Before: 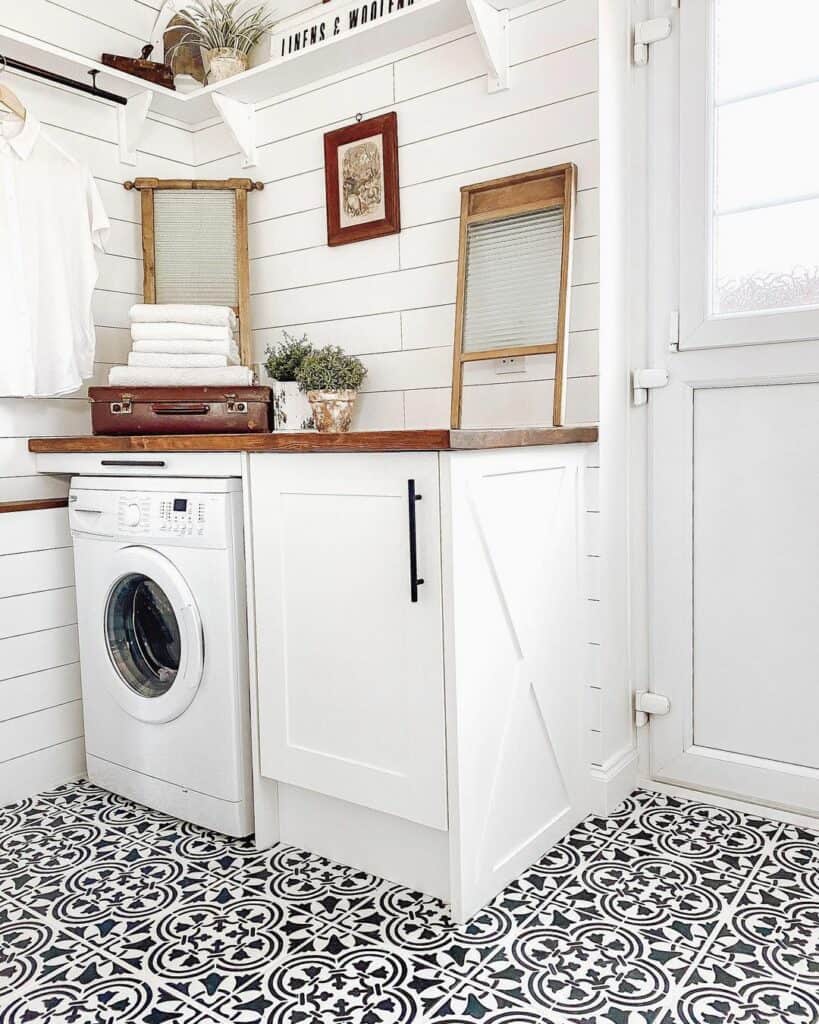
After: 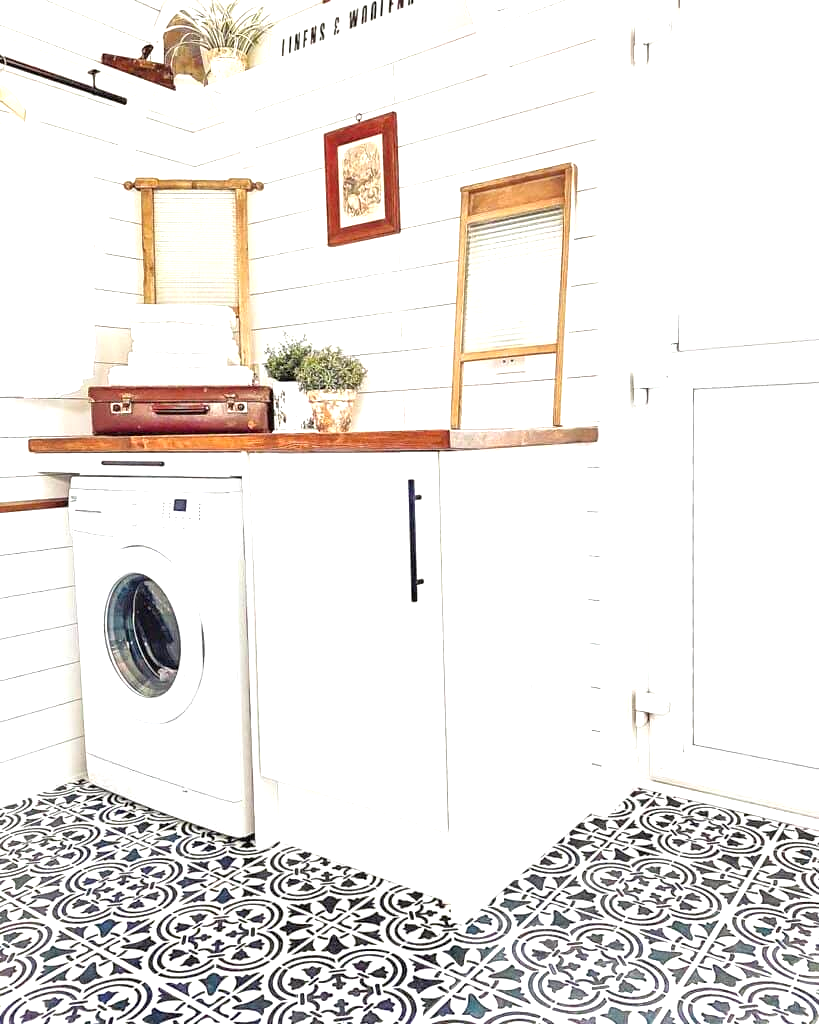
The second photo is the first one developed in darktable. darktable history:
contrast brightness saturation: brightness 0.091, saturation 0.192
local contrast: mode bilateral grid, contrast 29, coarseness 25, midtone range 0.2
exposure: black level correction 0.001, exposure 0.962 EV, compensate highlight preservation false
